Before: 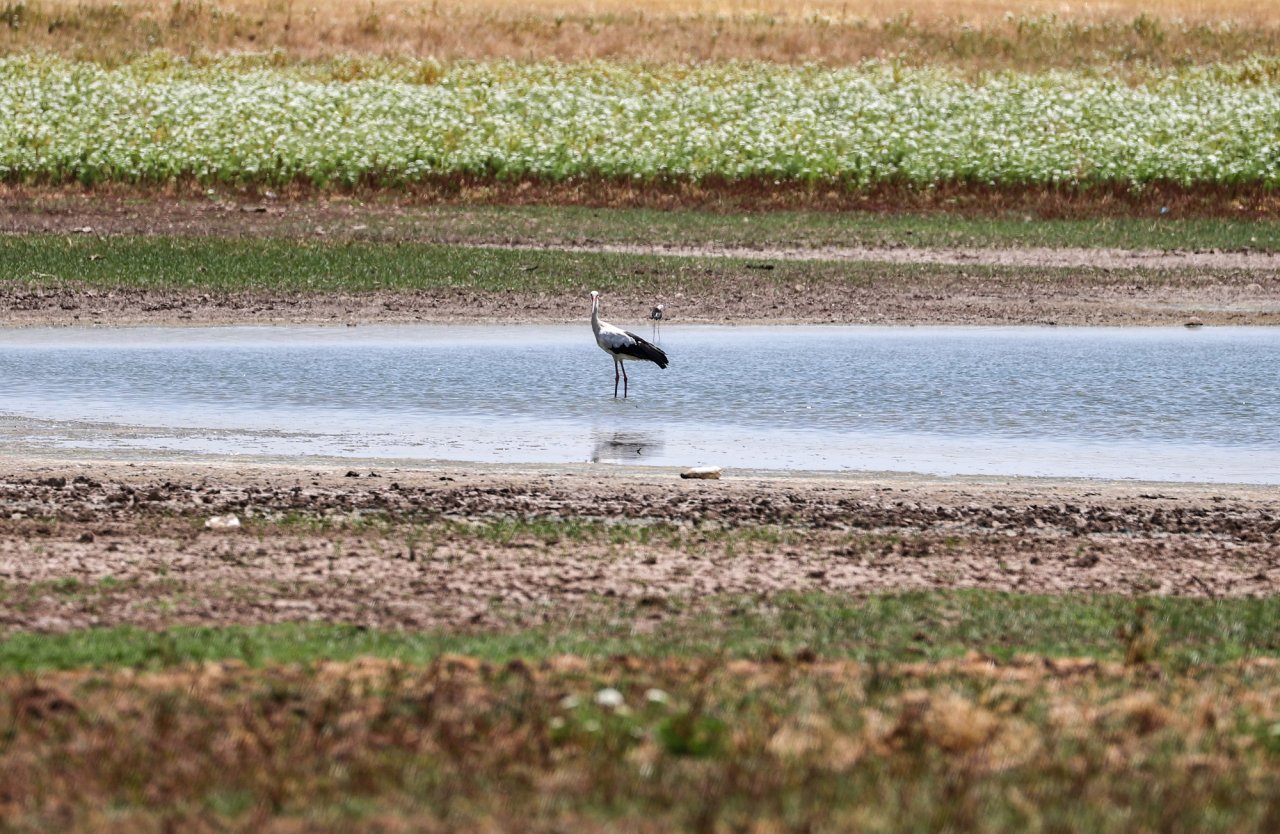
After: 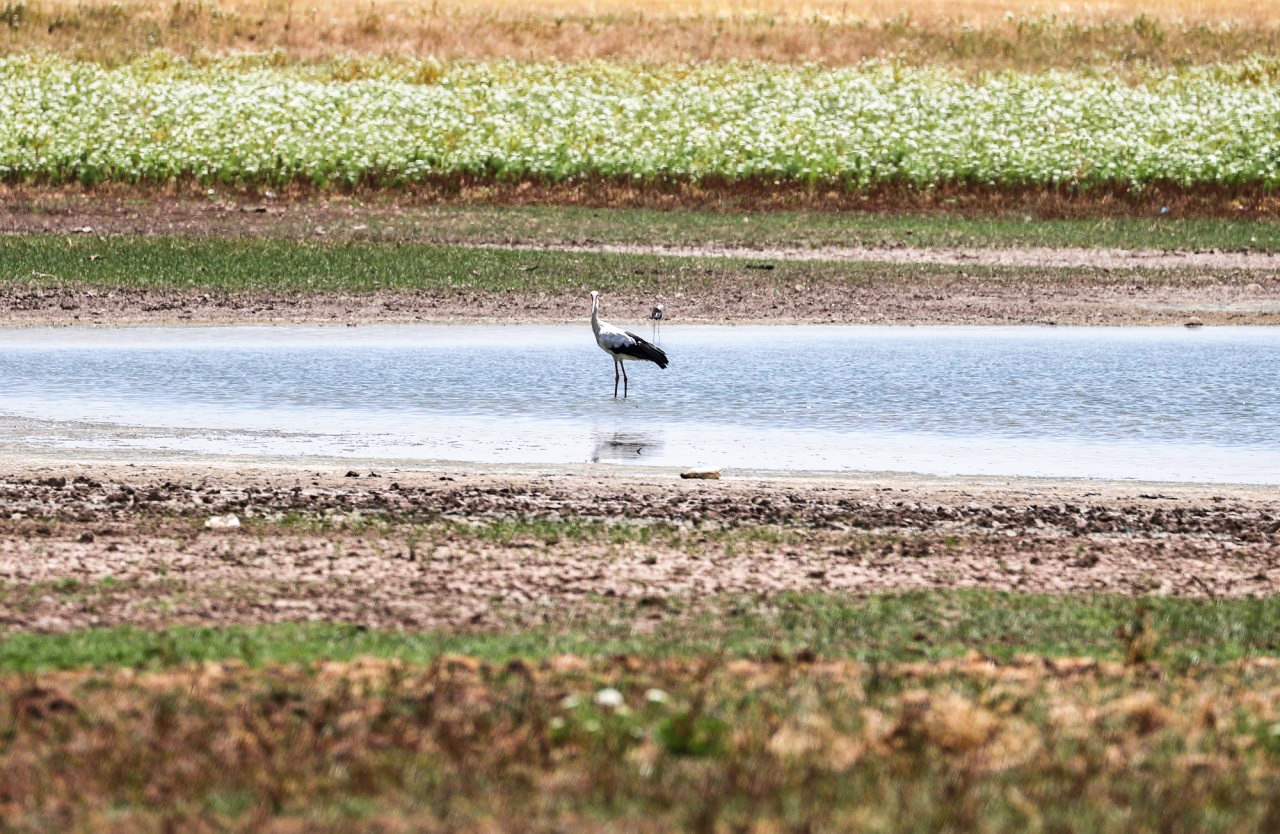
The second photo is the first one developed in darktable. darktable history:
base curve: curves: ch0 [(0, 0) (0.688, 0.865) (1, 1)], preserve colors none
tone curve: curves: ch0 [(0, 0) (0.161, 0.144) (0.501, 0.497) (1, 1)], color space Lab, linked channels, preserve colors none
